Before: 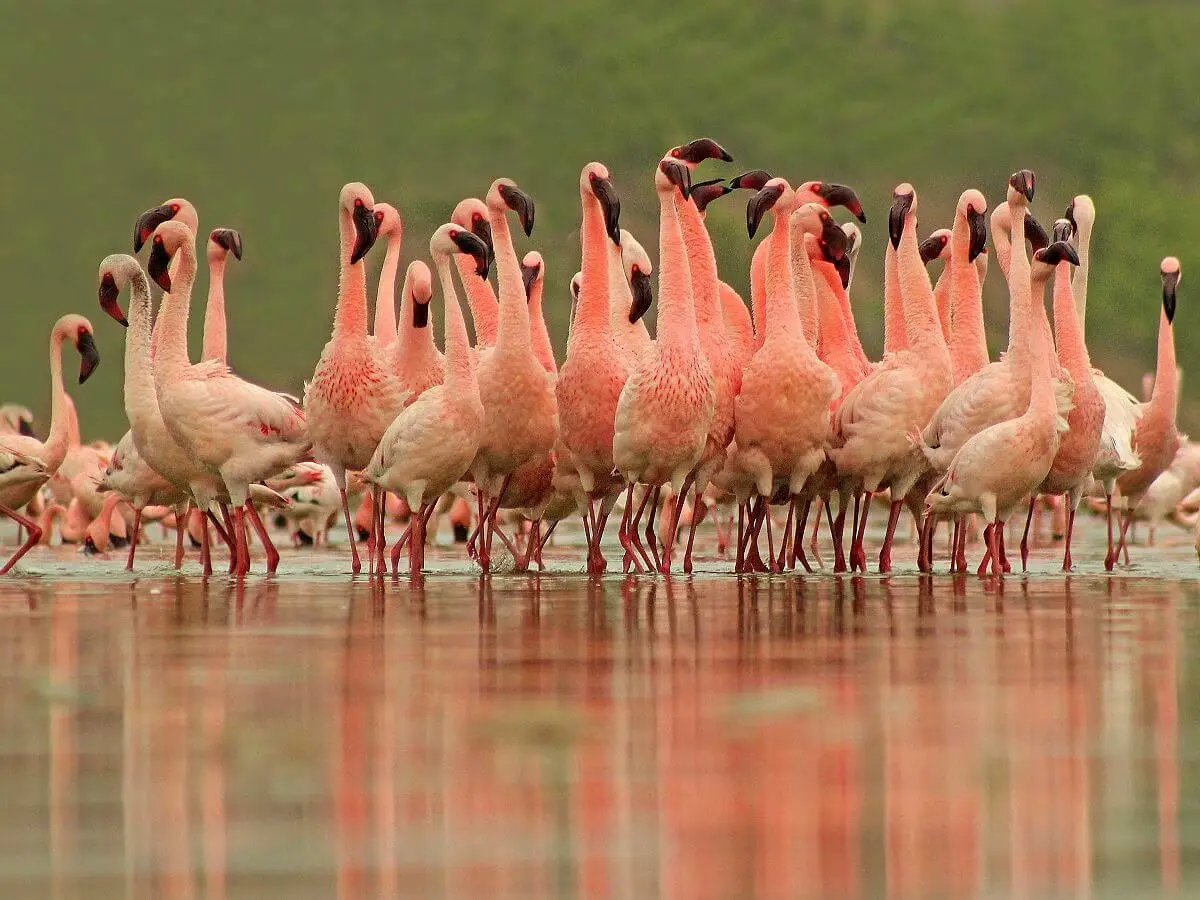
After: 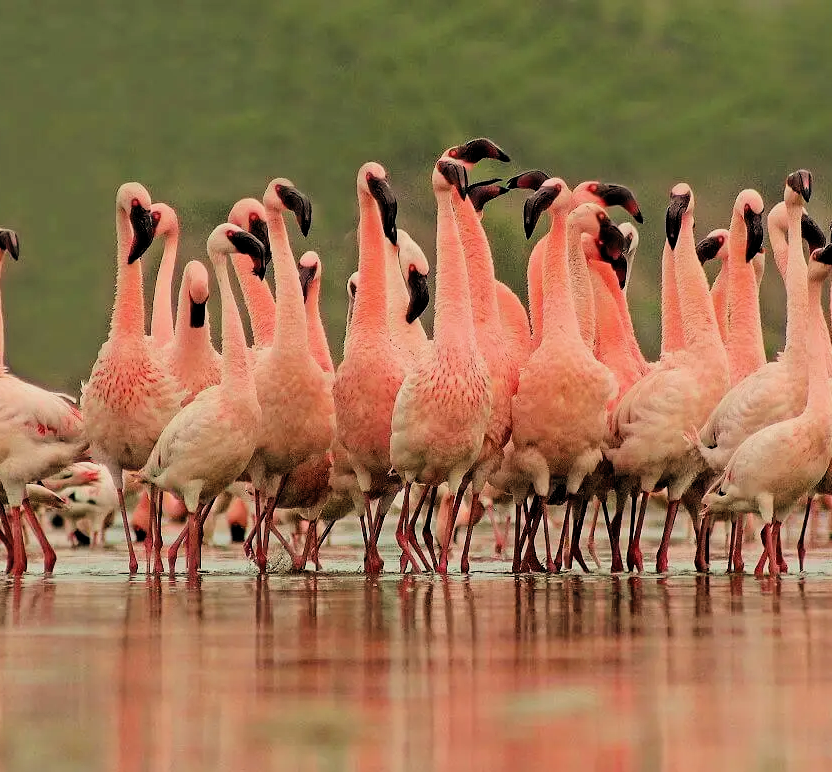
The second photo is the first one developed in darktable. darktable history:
filmic rgb: black relative exposure -5.08 EV, white relative exposure 3.99 EV, hardness 2.88, contrast 1.298, highlights saturation mix -11.18%, color science v6 (2022)
crop: left 18.591%, right 12.054%, bottom 14.18%
